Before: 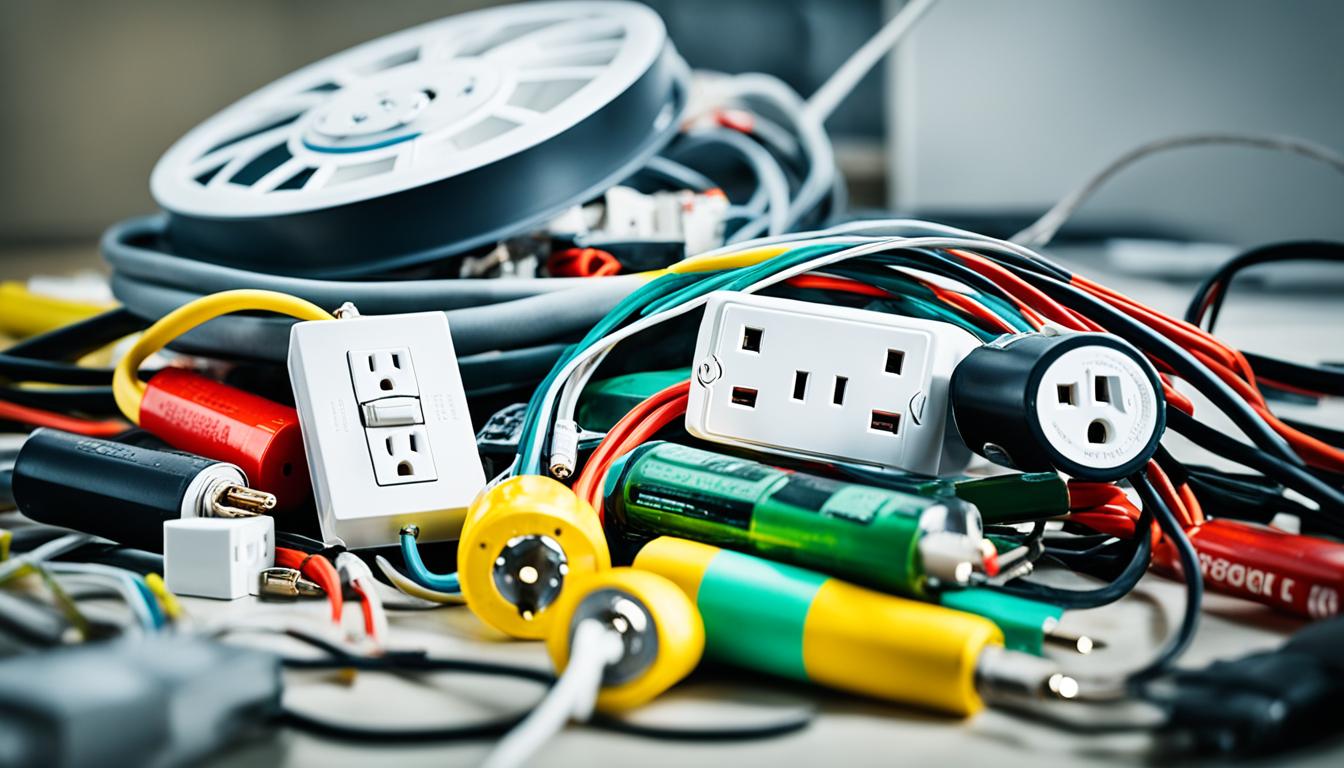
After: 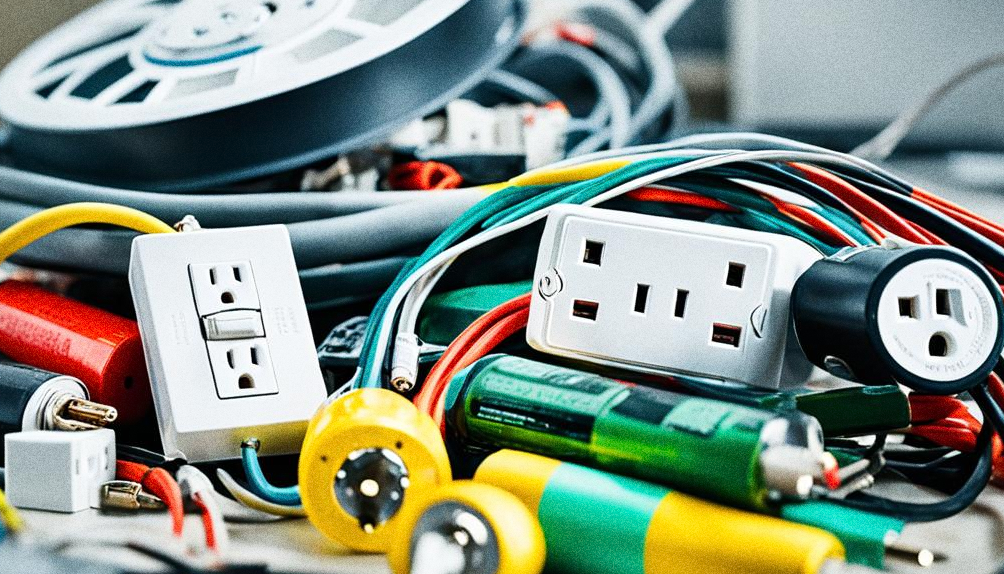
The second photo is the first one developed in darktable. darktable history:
grain: coarseness 0.09 ISO, strength 40%
crop and rotate: left 11.831%, top 11.346%, right 13.429%, bottom 13.899%
